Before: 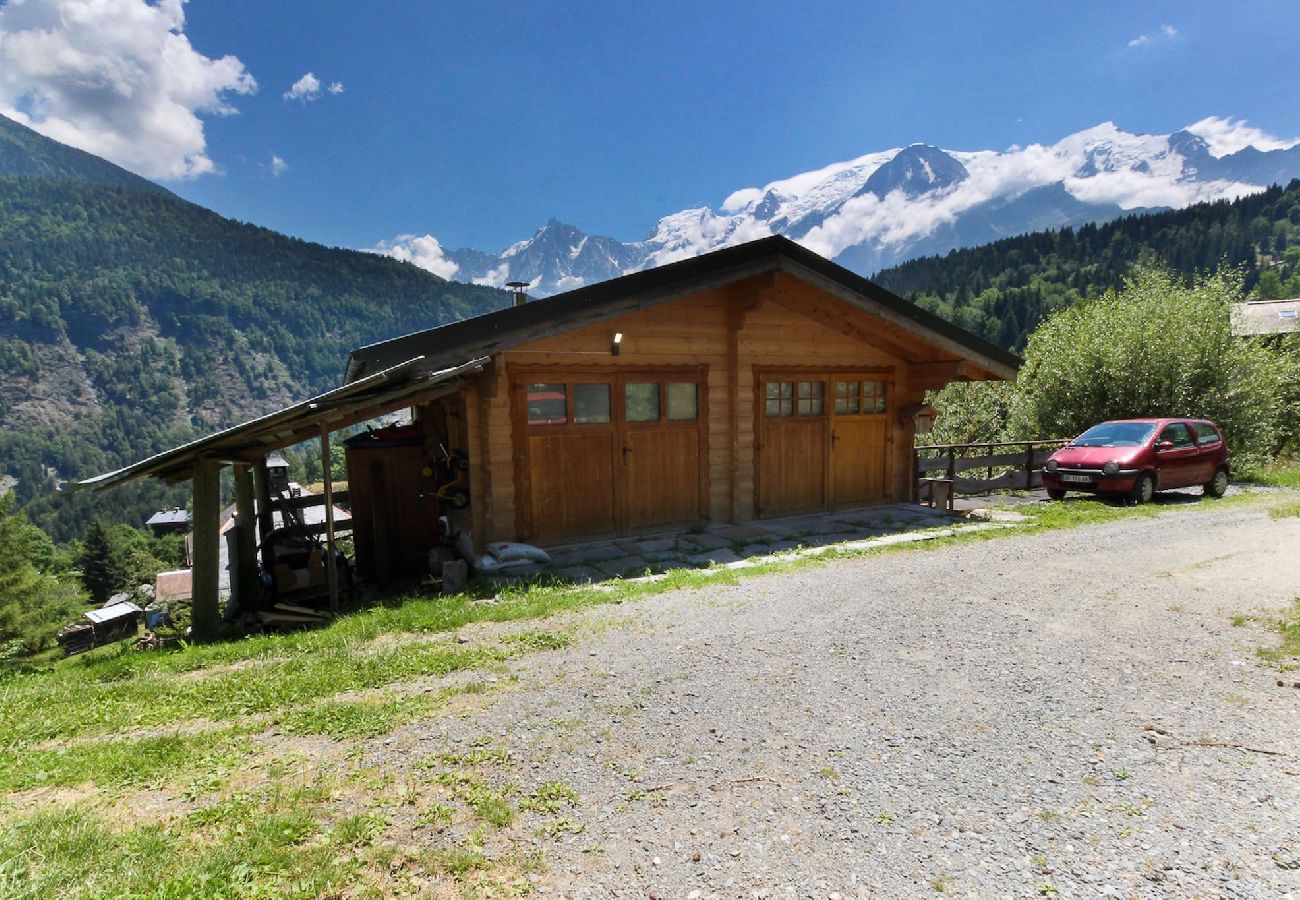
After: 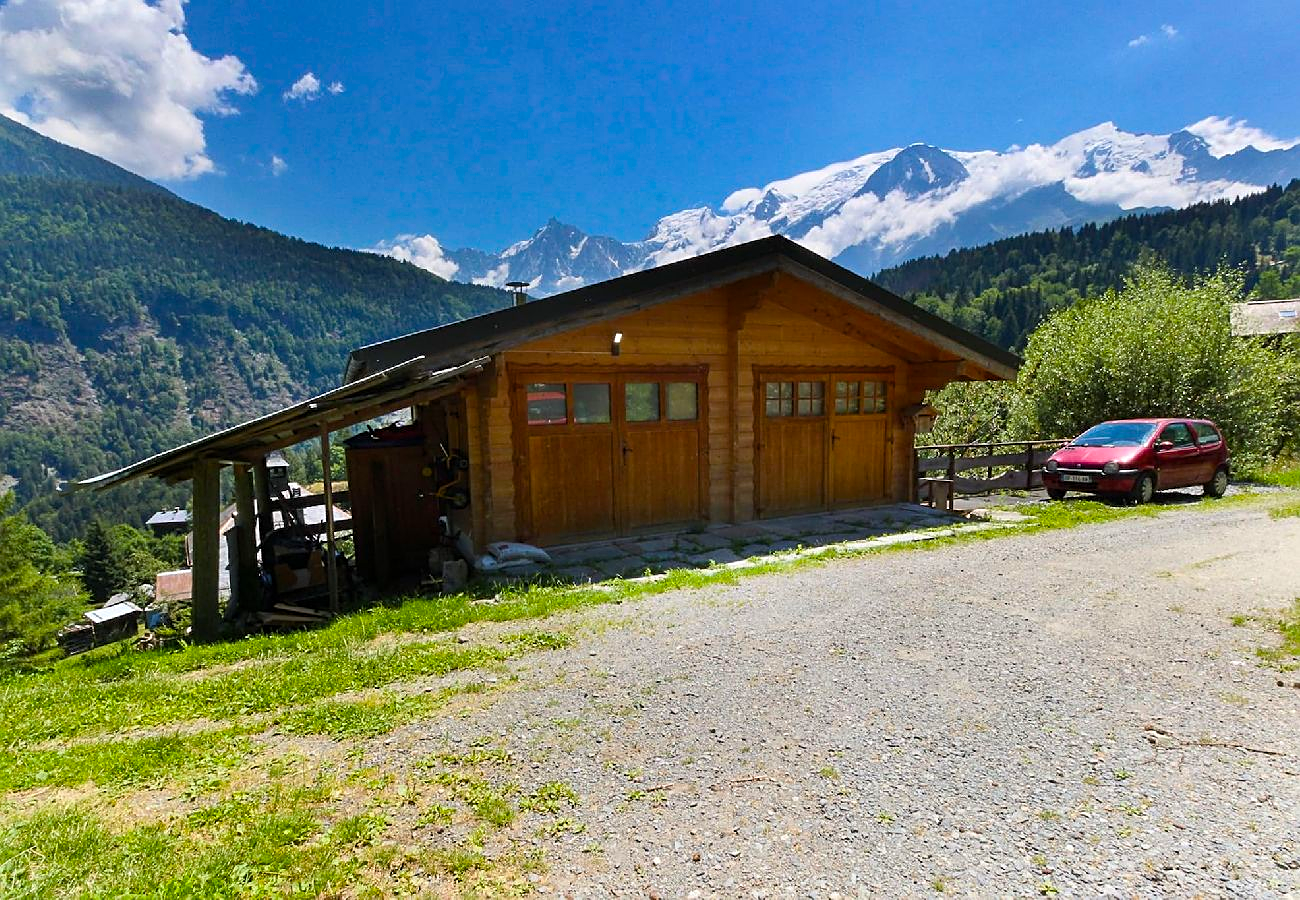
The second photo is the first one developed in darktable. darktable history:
color balance rgb: perceptual saturation grading › global saturation 30%, global vibrance 20%
sharpen: on, module defaults
